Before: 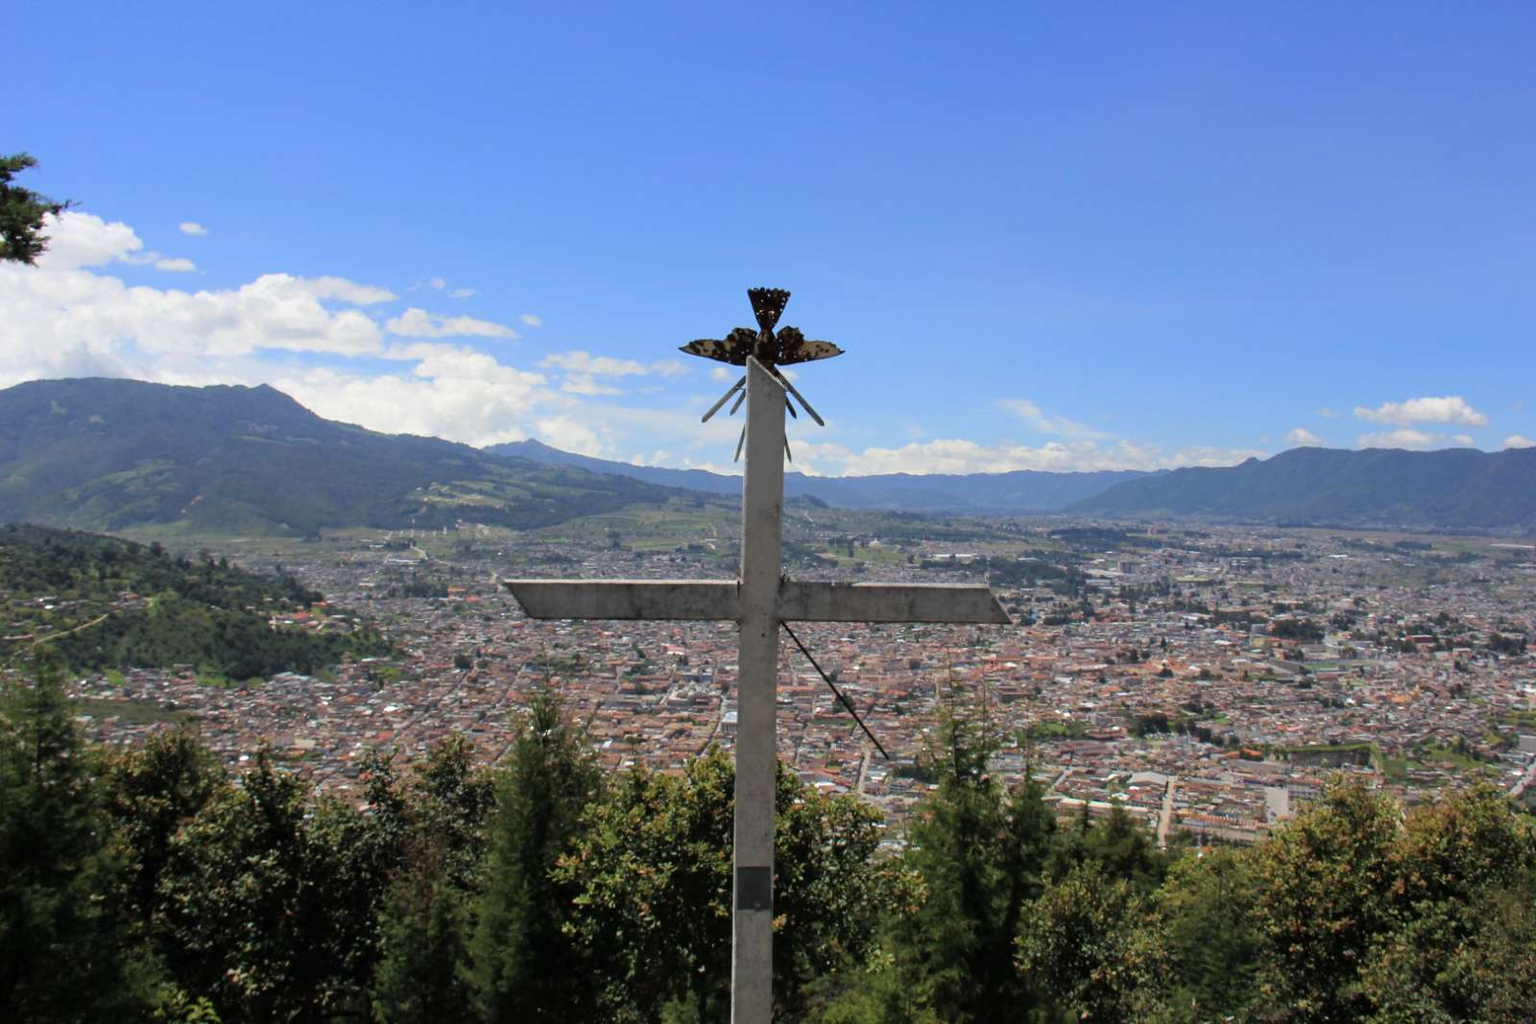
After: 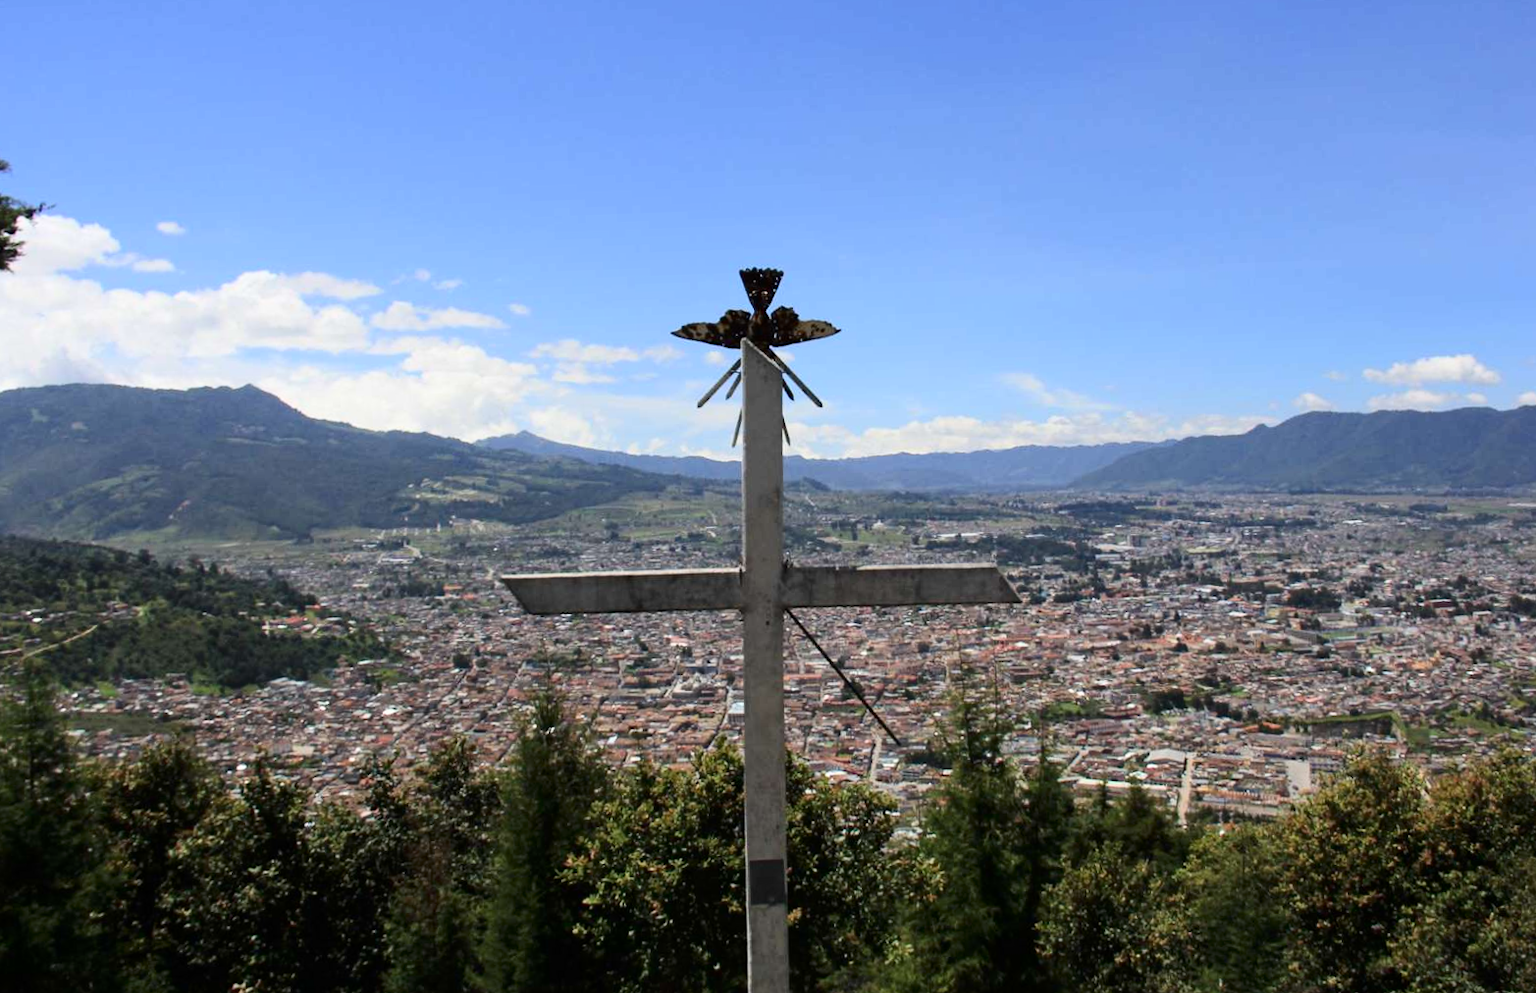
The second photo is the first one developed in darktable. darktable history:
rotate and perspective: rotation -2°, crop left 0.022, crop right 0.978, crop top 0.049, crop bottom 0.951
contrast brightness saturation: contrast 0.22
